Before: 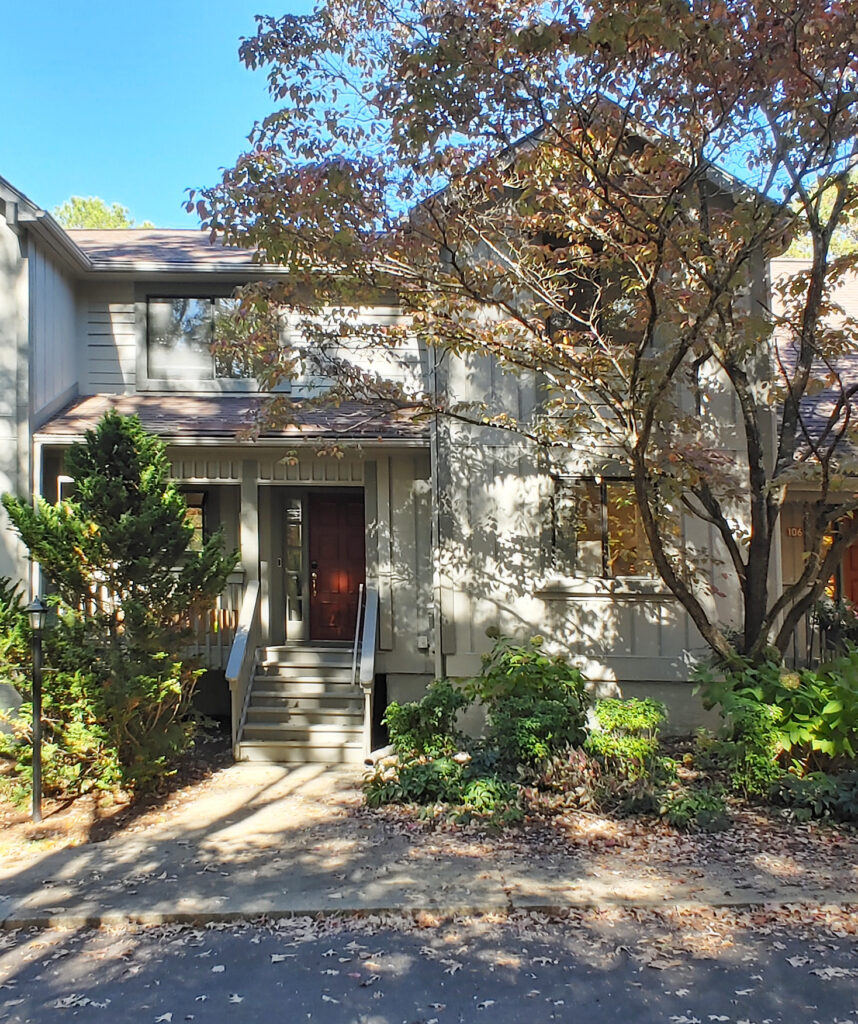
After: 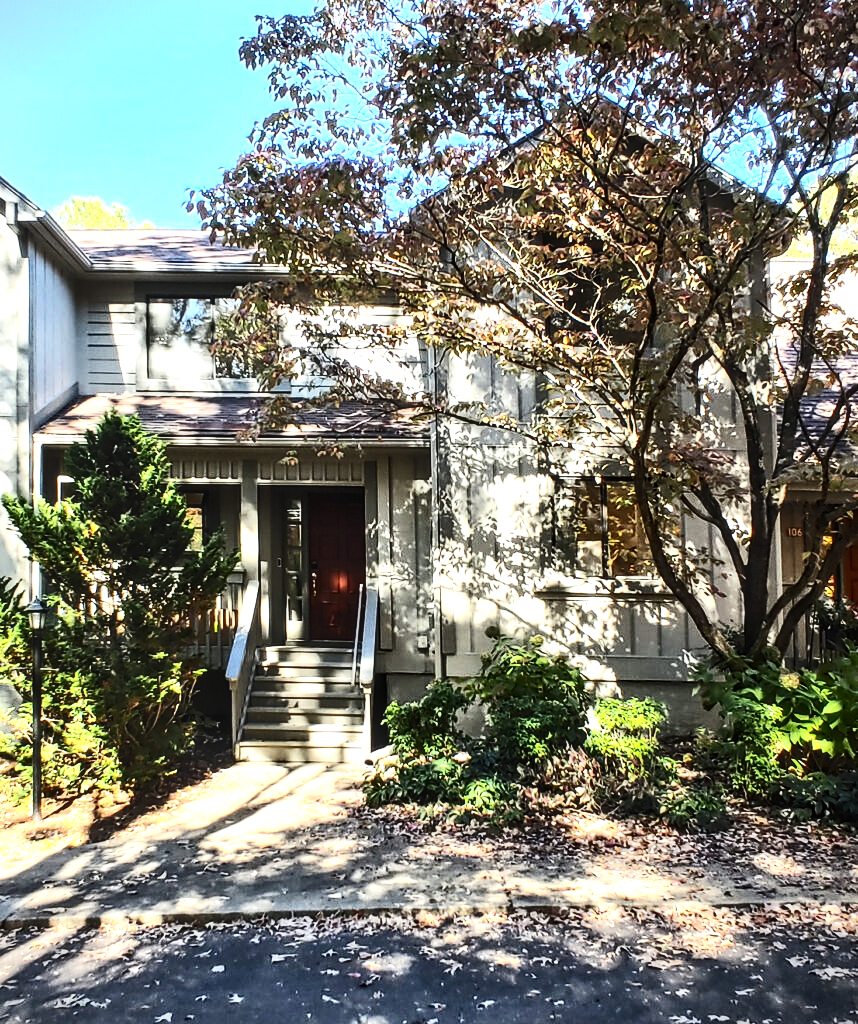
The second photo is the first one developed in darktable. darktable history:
local contrast: on, module defaults
tone equalizer: -8 EV -1.09 EV, -7 EV -1 EV, -6 EV -0.871 EV, -5 EV -0.576 EV, -3 EV 0.582 EV, -2 EV 0.879 EV, -1 EV 0.993 EV, +0 EV 1.07 EV, edges refinement/feathering 500, mask exposure compensation -1.57 EV, preserve details no
vignetting: fall-off start 99.22%
contrast brightness saturation: contrast 0.294
